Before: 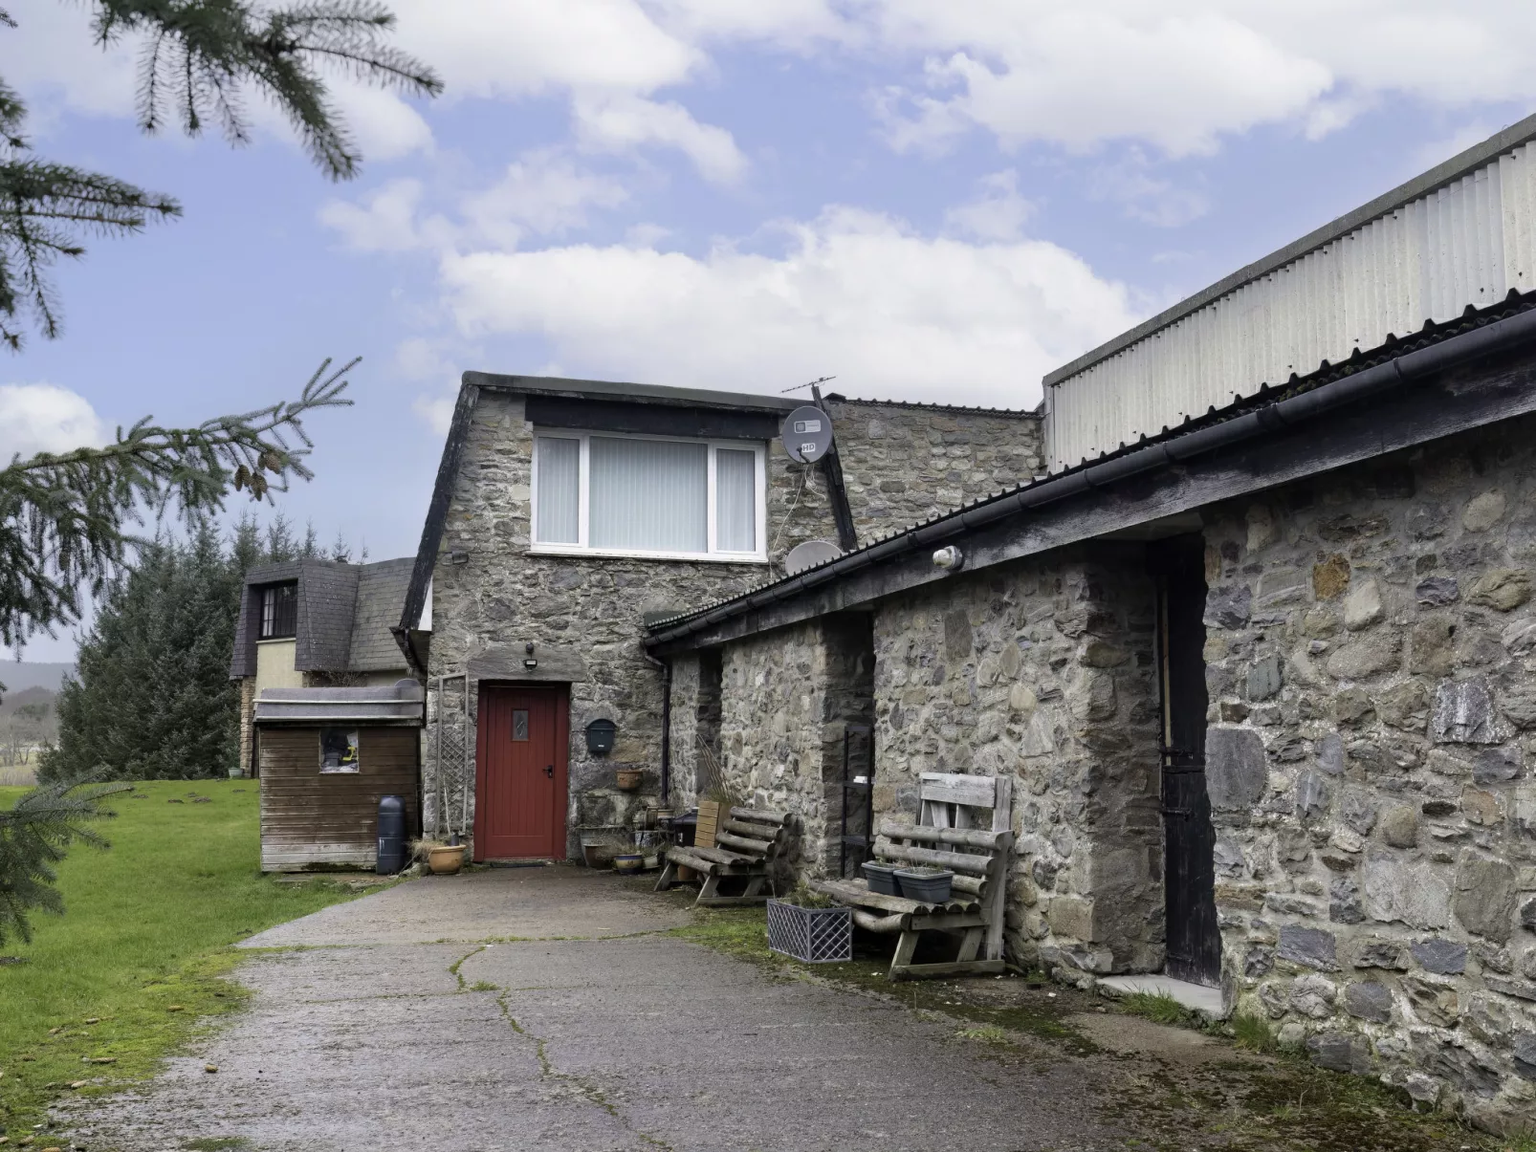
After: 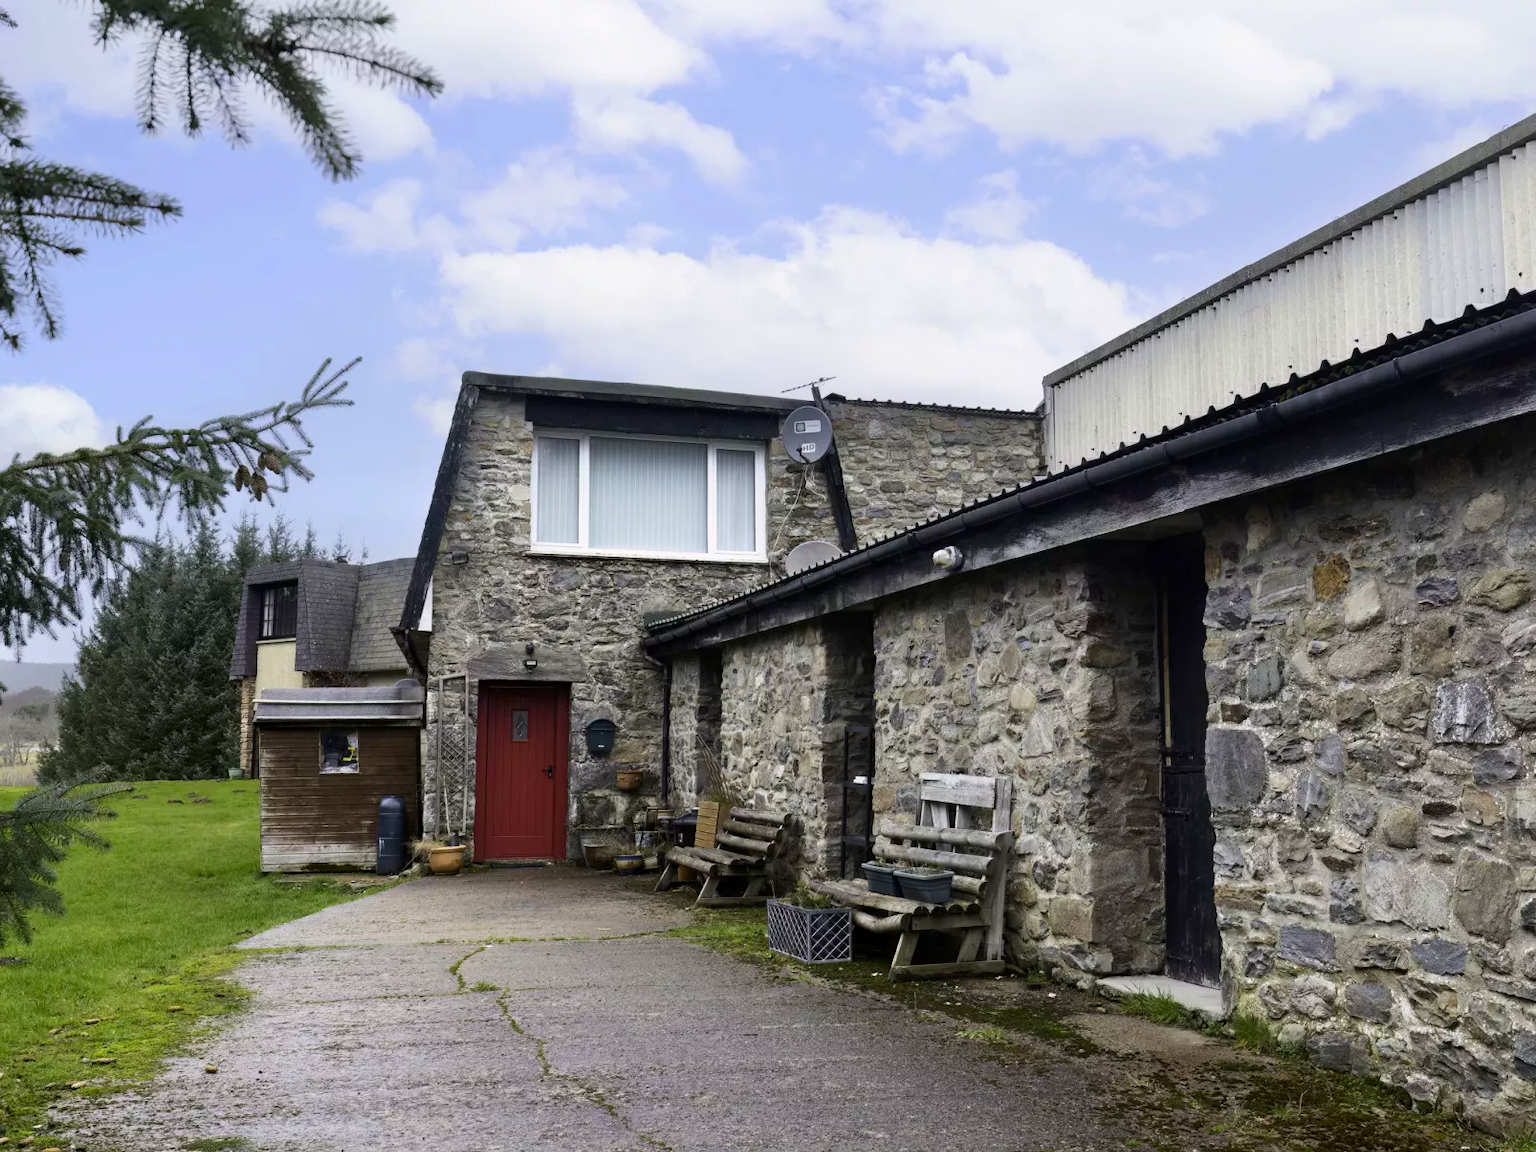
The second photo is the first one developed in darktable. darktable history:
contrast brightness saturation: contrast 0.164, saturation 0.325
